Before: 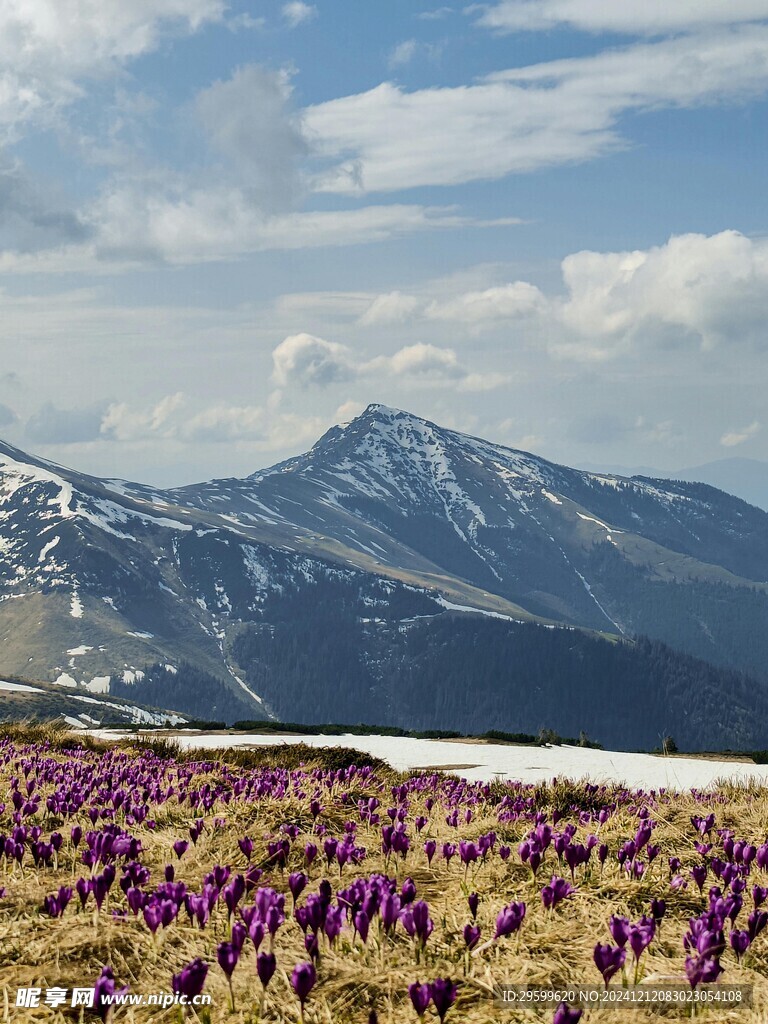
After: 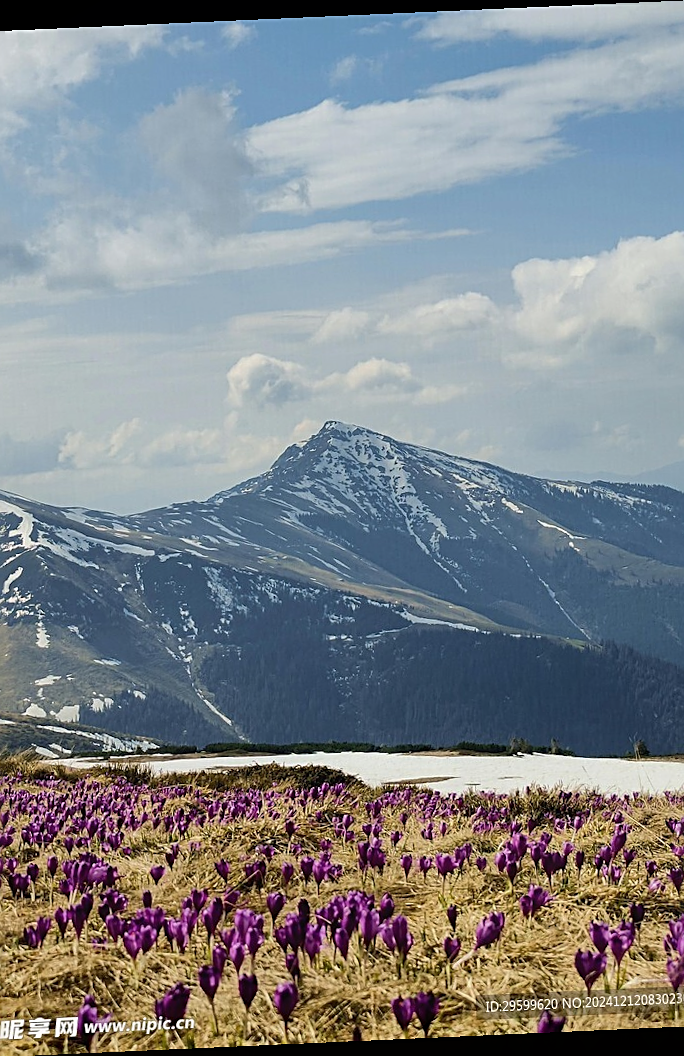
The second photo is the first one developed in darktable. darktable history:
crop: left 7.598%, right 7.873%
rotate and perspective: rotation -2.56°, automatic cropping off
sharpen: on, module defaults
contrast equalizer: octaves 7, y [[0.6 ×6], [0.55 ×6], [0 ×6], [0 ×6], [0 ×6]], mix -0.2
